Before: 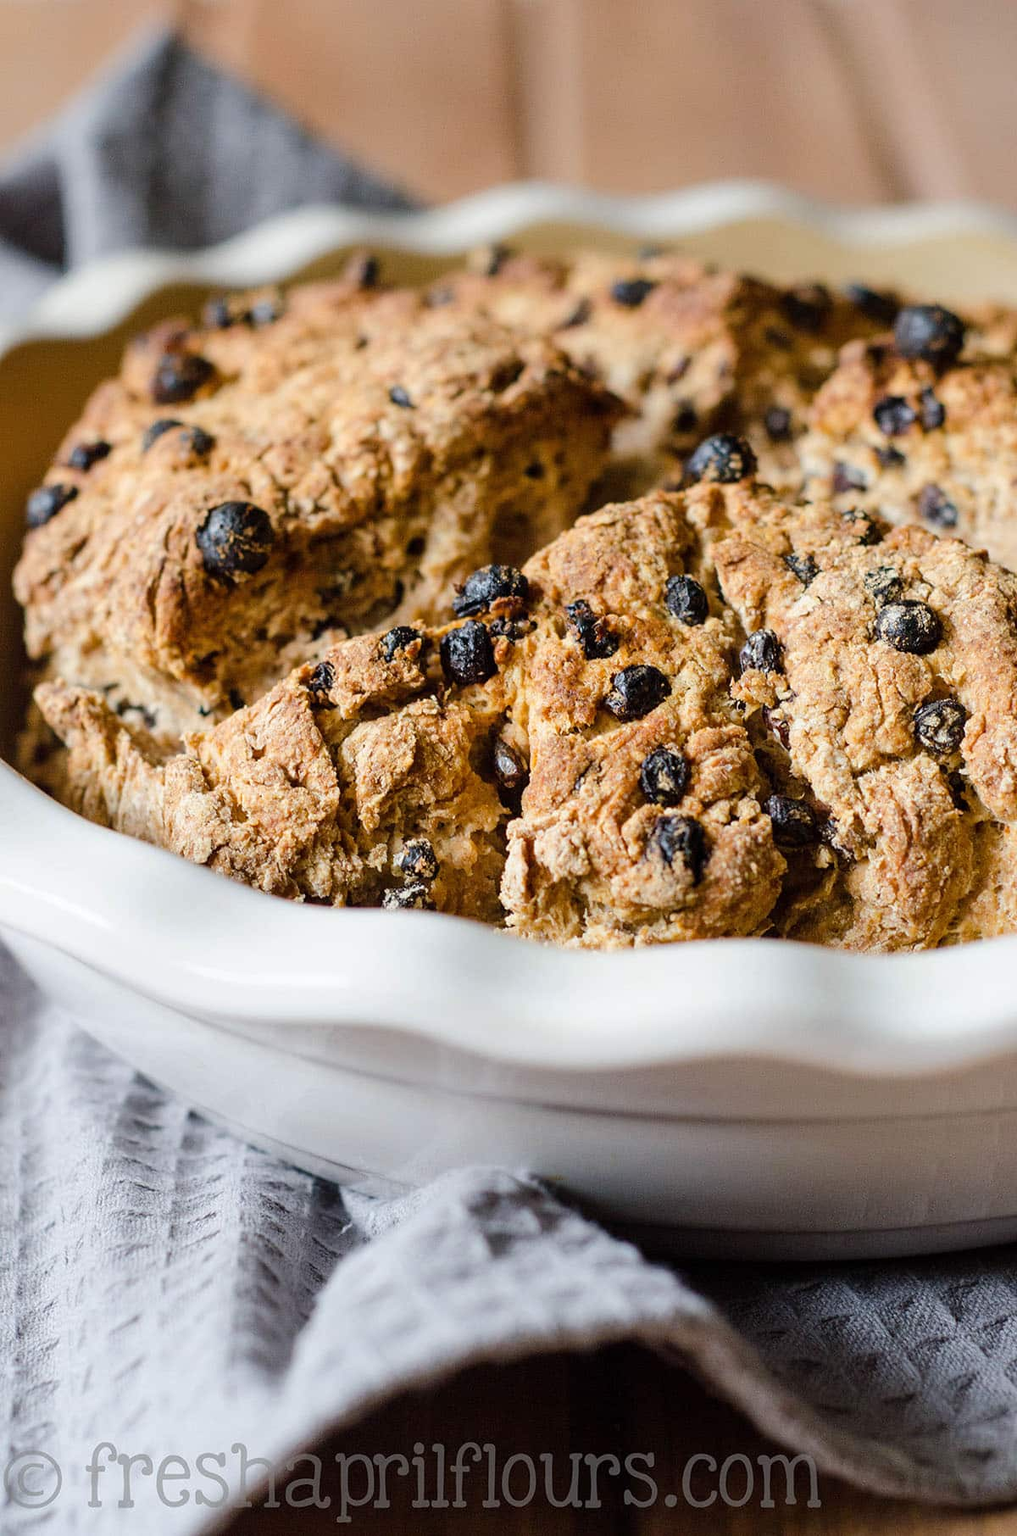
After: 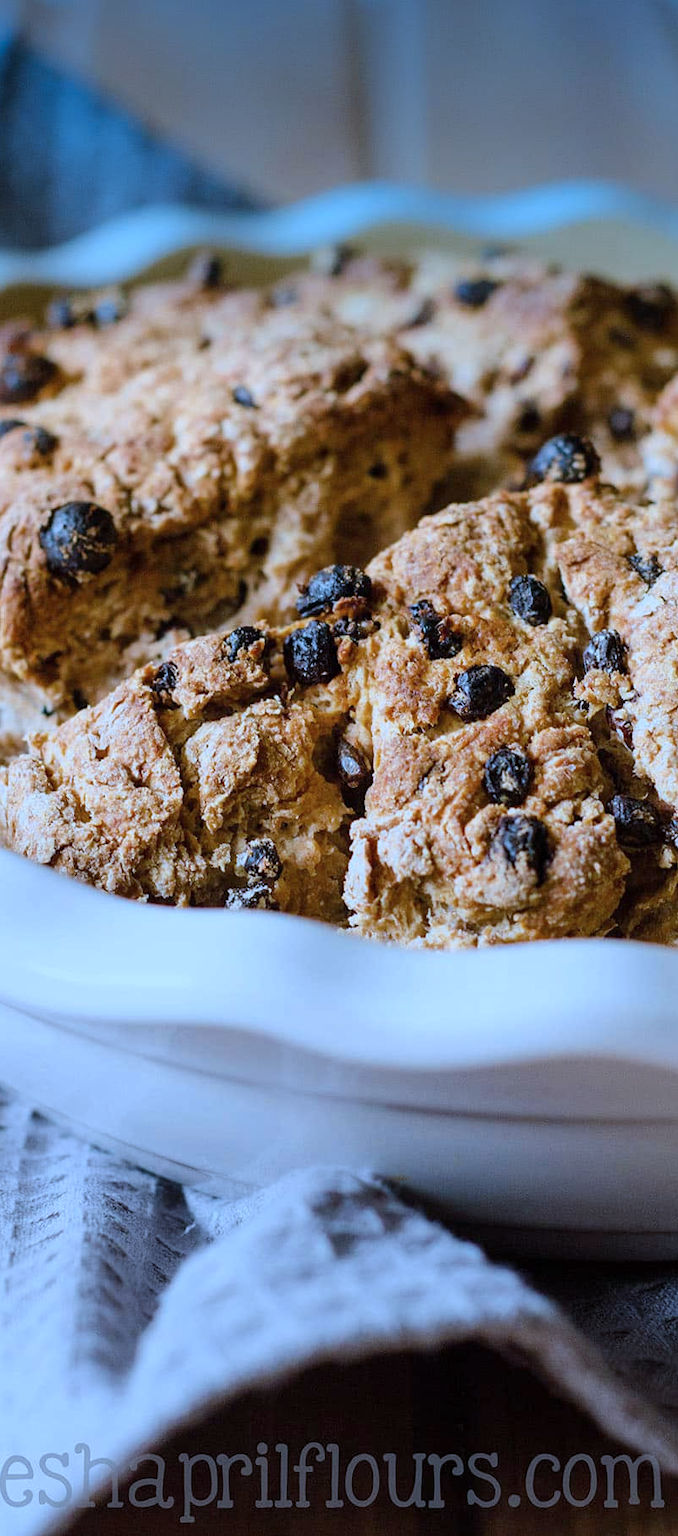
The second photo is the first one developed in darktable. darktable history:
crop and rotate: left 15.446%, right 17.836%
white balance: red 0.931, blue 1.11
color correction: highlights a* -2.24, highlights b* -18.1
graduated density: density 2.02 EV, hardness 44%, rotation 0.374°, offset 8.21, hue 208.8°, saturation 97%
color zones: curves: ch0 [(0, 0.444) (0.143, 0.442) (0.286, 0.441) (0.429, 0.441) (0.571, 0.441) (0.714, 0.441) (0.857, 0.442) (1, 0.444)]
